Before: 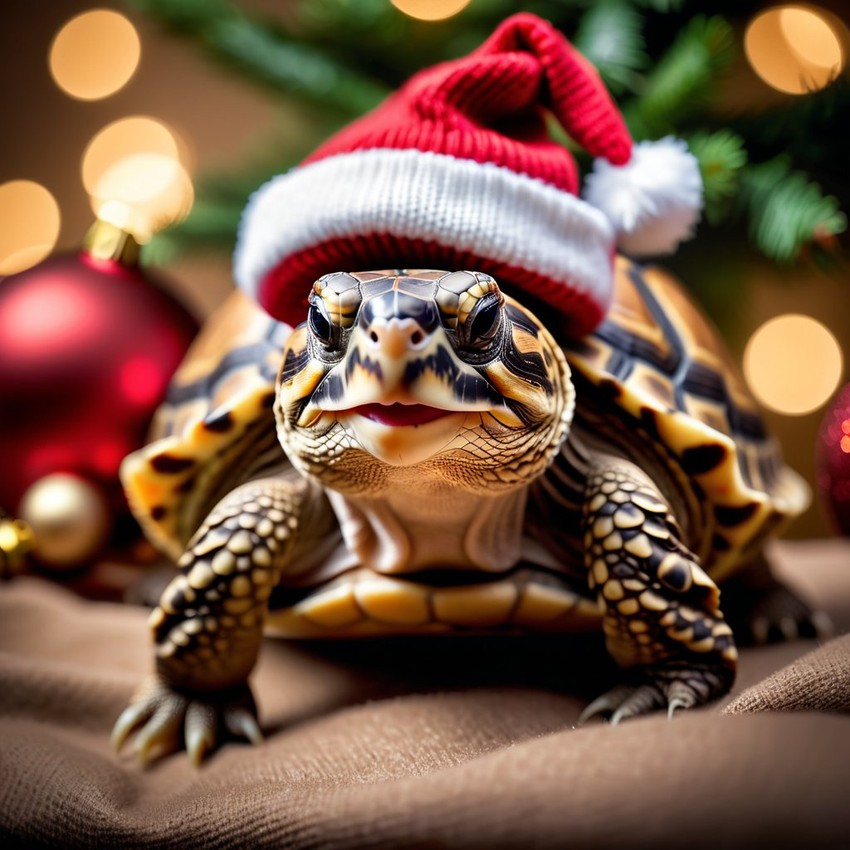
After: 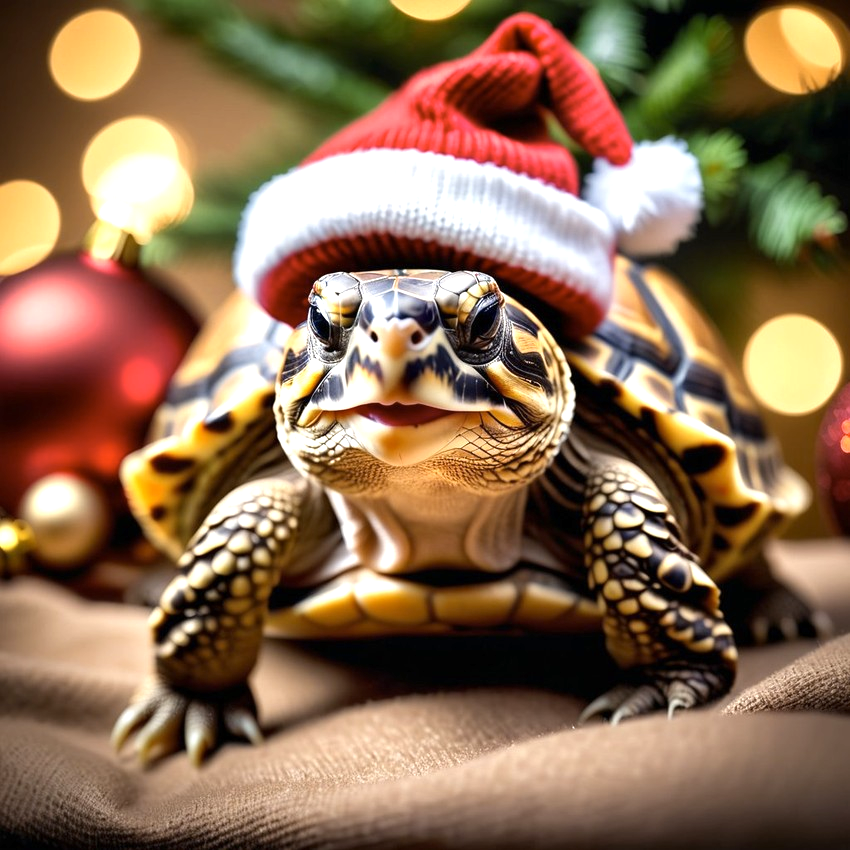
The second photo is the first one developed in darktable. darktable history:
color contrast: green-magenta contrast 0.81
exposure: exposure 0.6 EV, compensate highlight preservation false
